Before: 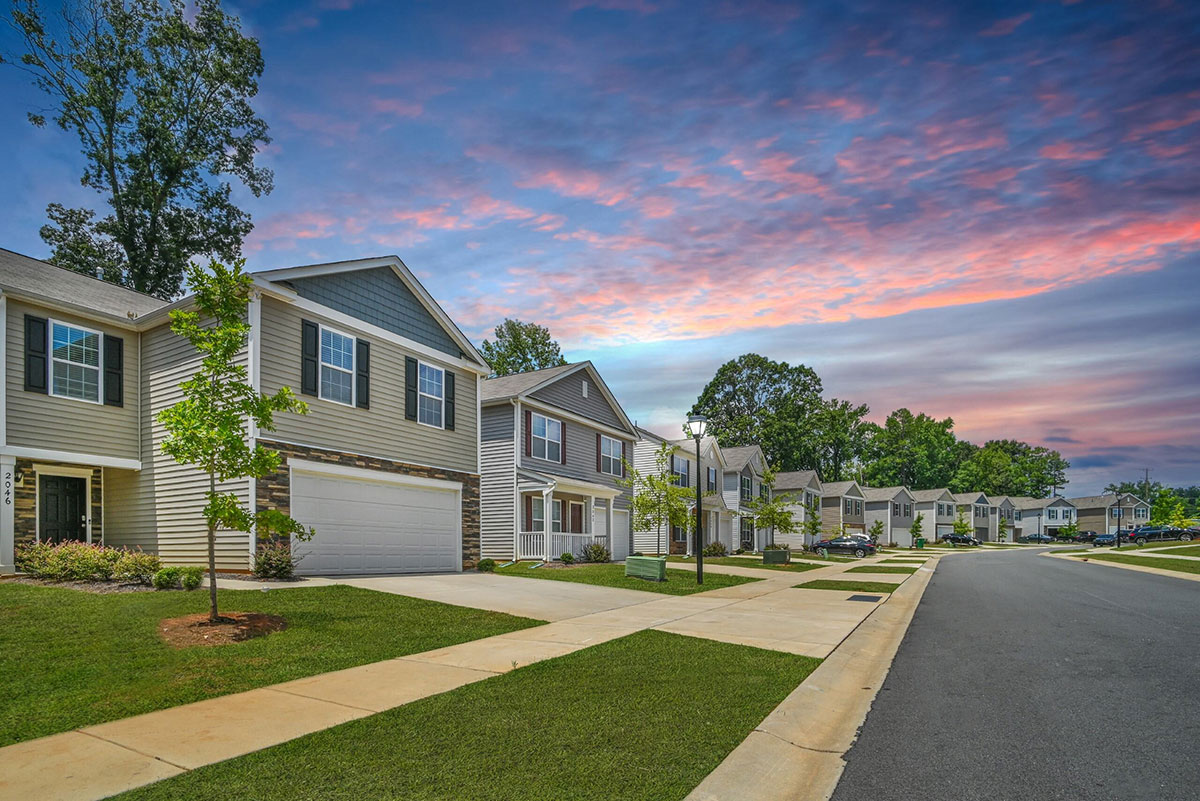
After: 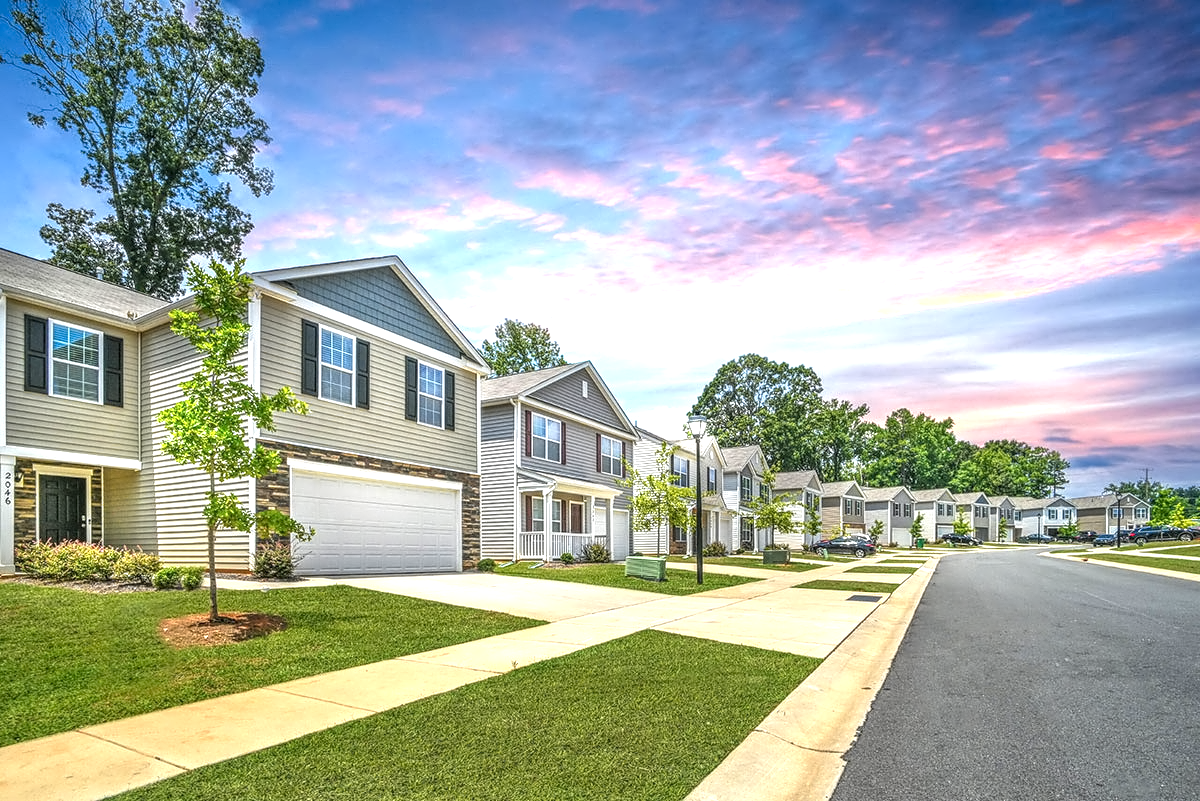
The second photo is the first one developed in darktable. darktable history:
local contrast: detail 130%
exposure: black level correction 0, exposure 1.2 EV, compensate exposure bias true, compensate highlight preservation false
contrast equalizer: y [[0.5 ×4, 0.524, 0.59], [0.5 ×6], [0.5 ×6], [0, 0, 0, 0.01, 0.045, 0.012], [0, 0, 0, 0.044, 0.195, 0.131]]
